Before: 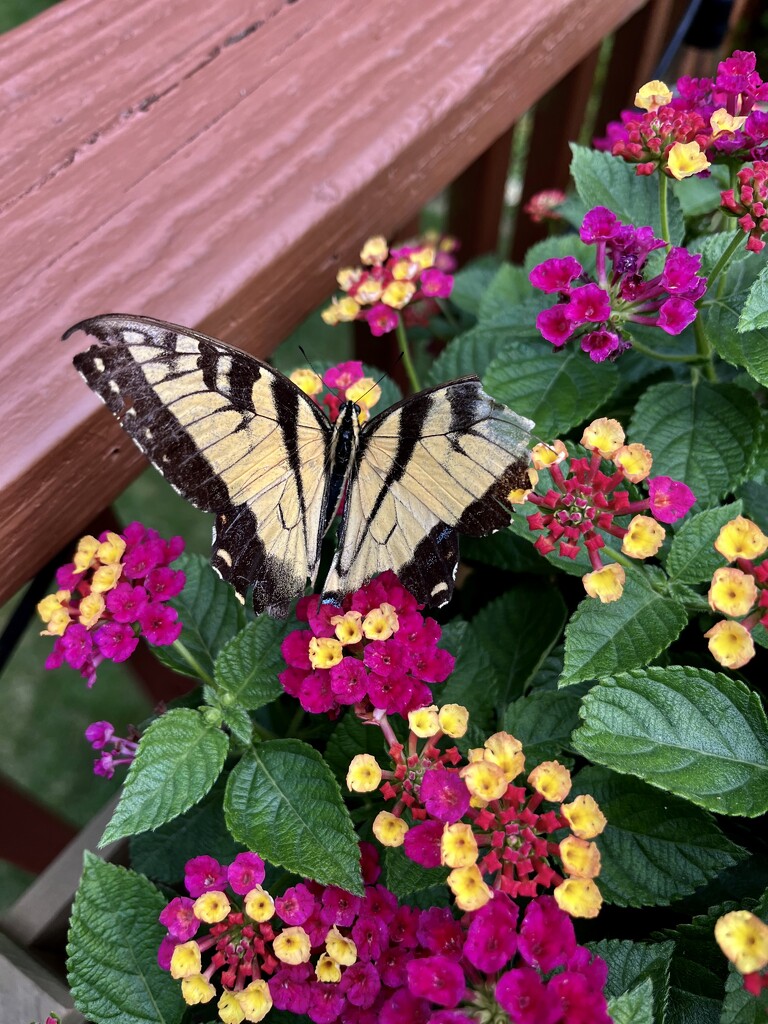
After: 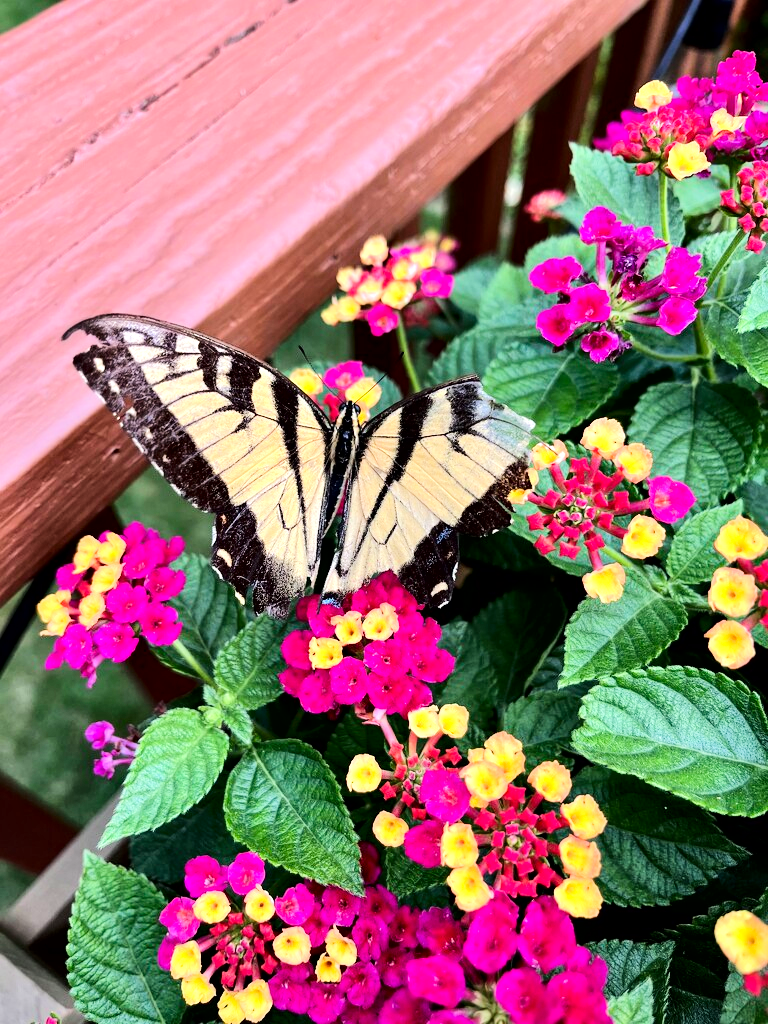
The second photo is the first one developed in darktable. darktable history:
local contrast: mode bilateral grid, contrast 26, coarseness 59, detail 151%, midtone range 0.2
tone equalizer: -7 EV 0.153 EV, -6 EV 0.563 EV, -5 EV 1.14 EV, -4 EV 1.31 EV, -3 EV 1.17 EV, -2 EV 0.6 EV, -1 EV 0.159 EV, edges refinement/feathering 500, mask exposure compensation -1.57 EV, preserve details no
